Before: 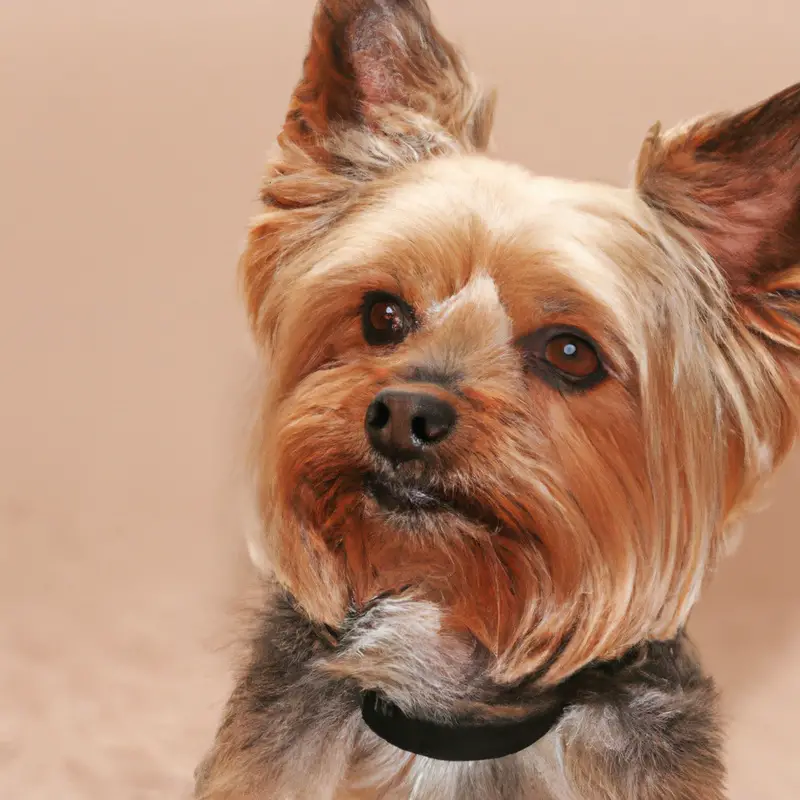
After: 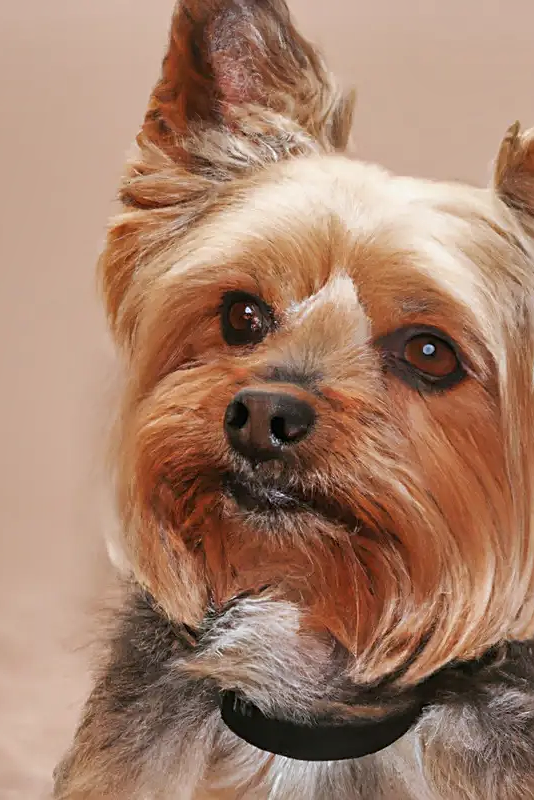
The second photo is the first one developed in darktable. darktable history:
sharpen: on, module defaults
crop and rotate: left 17.732%, right 15.423%
shadows and highlights: soften with gaussian
white balance: red 0.98, blue 1.034
